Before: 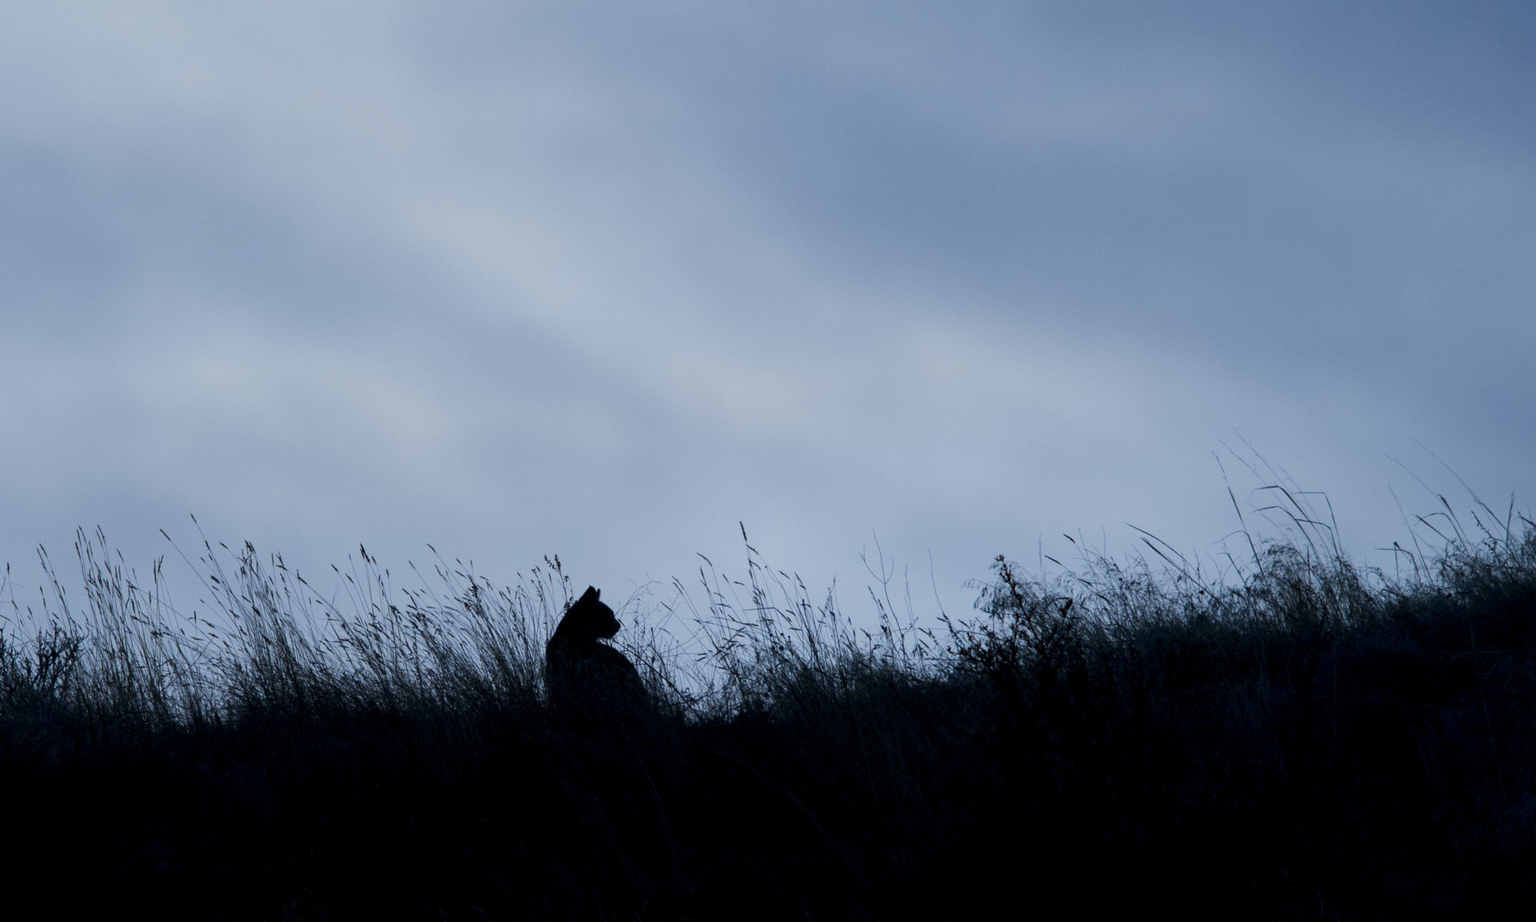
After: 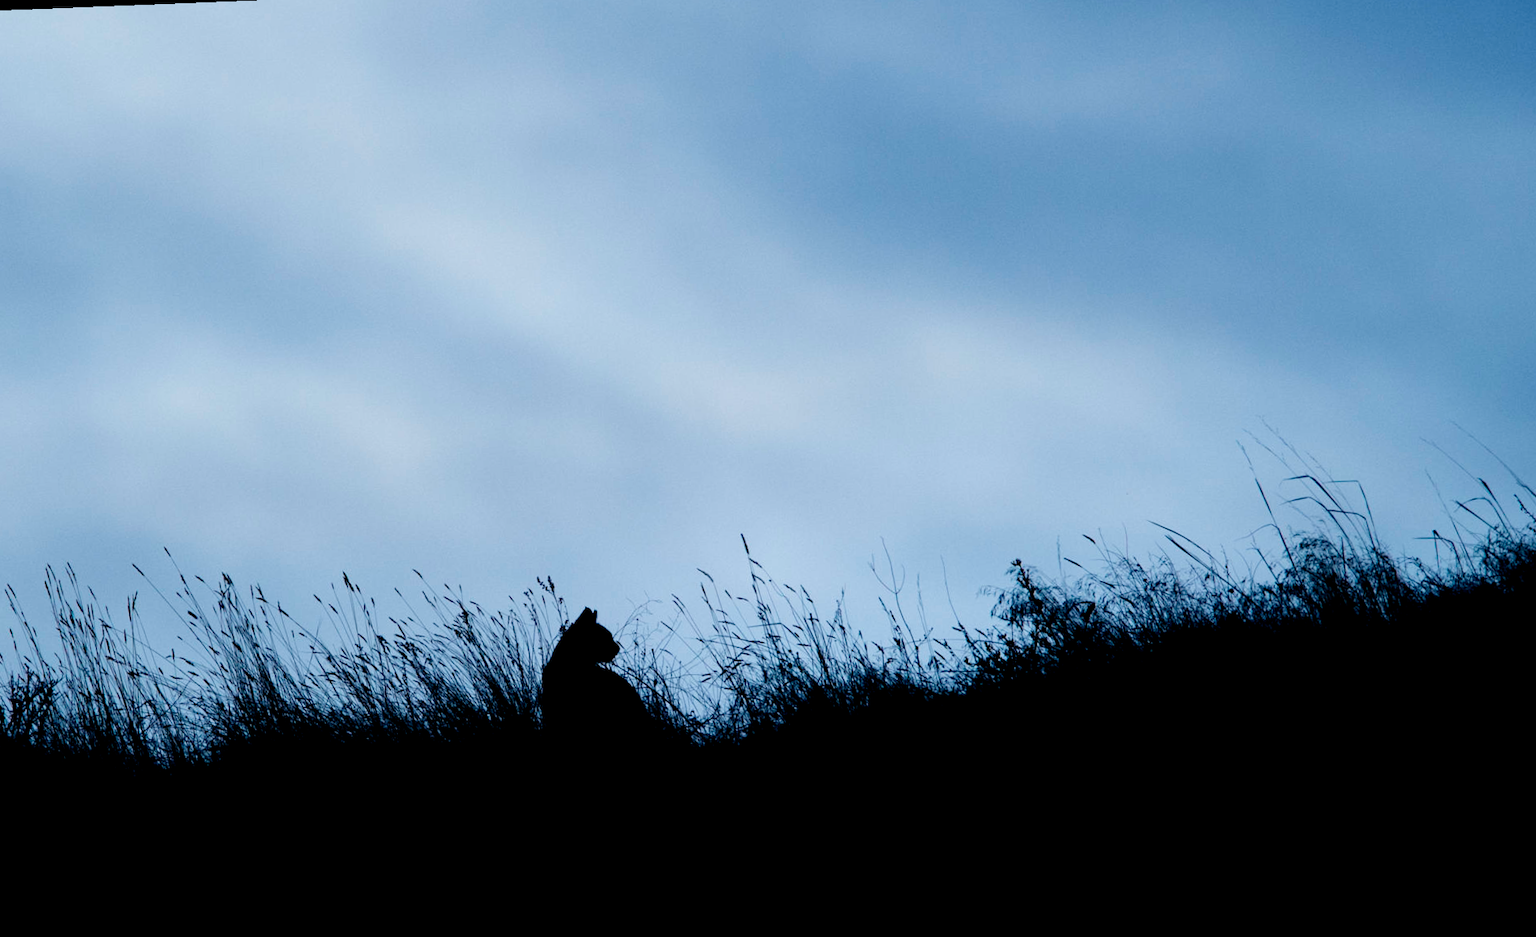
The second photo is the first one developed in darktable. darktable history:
rotate and perspective: rotation -2.12°, lens shift (vertical) 0.009, lens shift (horizontal) -0.008, automatic cropping original format, crop left 0.036, crop right 0.964, crop top 0.05, crop bottom 0.959
filmic rgb: black relative exposure -5.5 EV, white relative exposure 2.5 EV, threshold 3 EV, target black luminance 0%, hardness 4.51, latitude 67.35%, contrast 1.453, shadows ↔ highlights balance -3.52%, preserve chrominance no, color science v4 (2020), contrast in shadows soft, enable highlight reconstruction true
